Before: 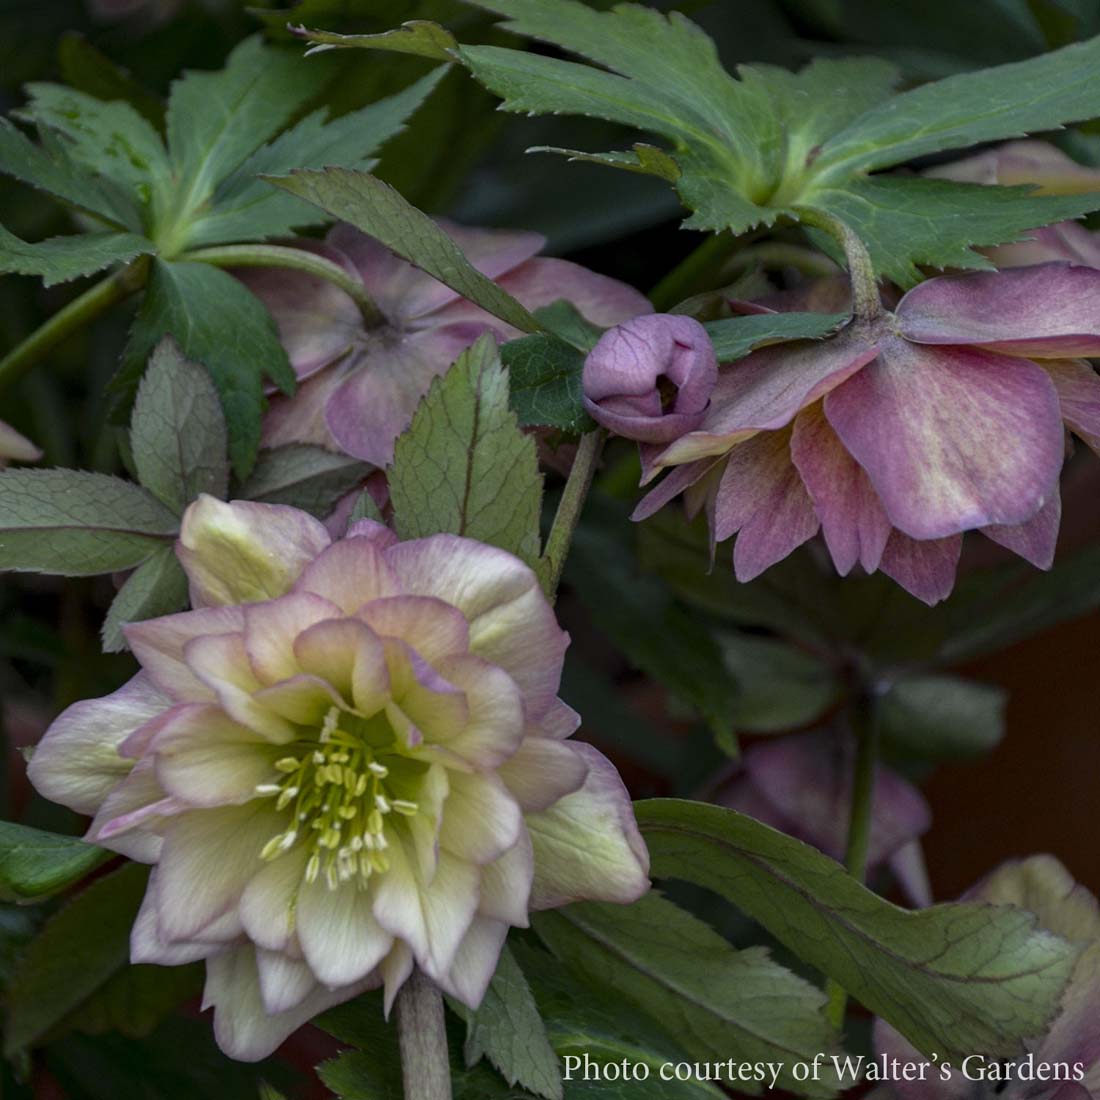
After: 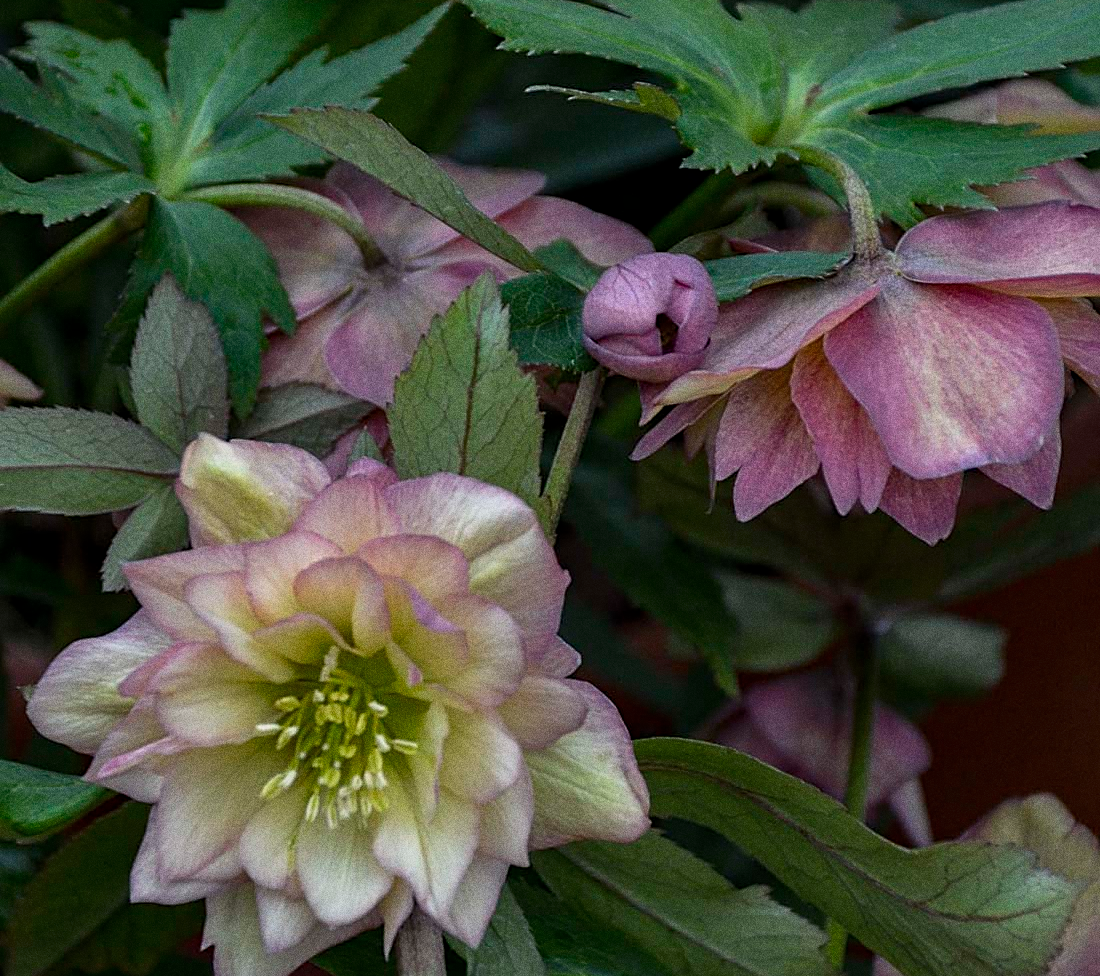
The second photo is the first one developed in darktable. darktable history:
crop and rotate: top 5.609%, bottom 5.609%
sharpen: on, module defaults
grain: coarseness 0.09 ISO, strength 40%
